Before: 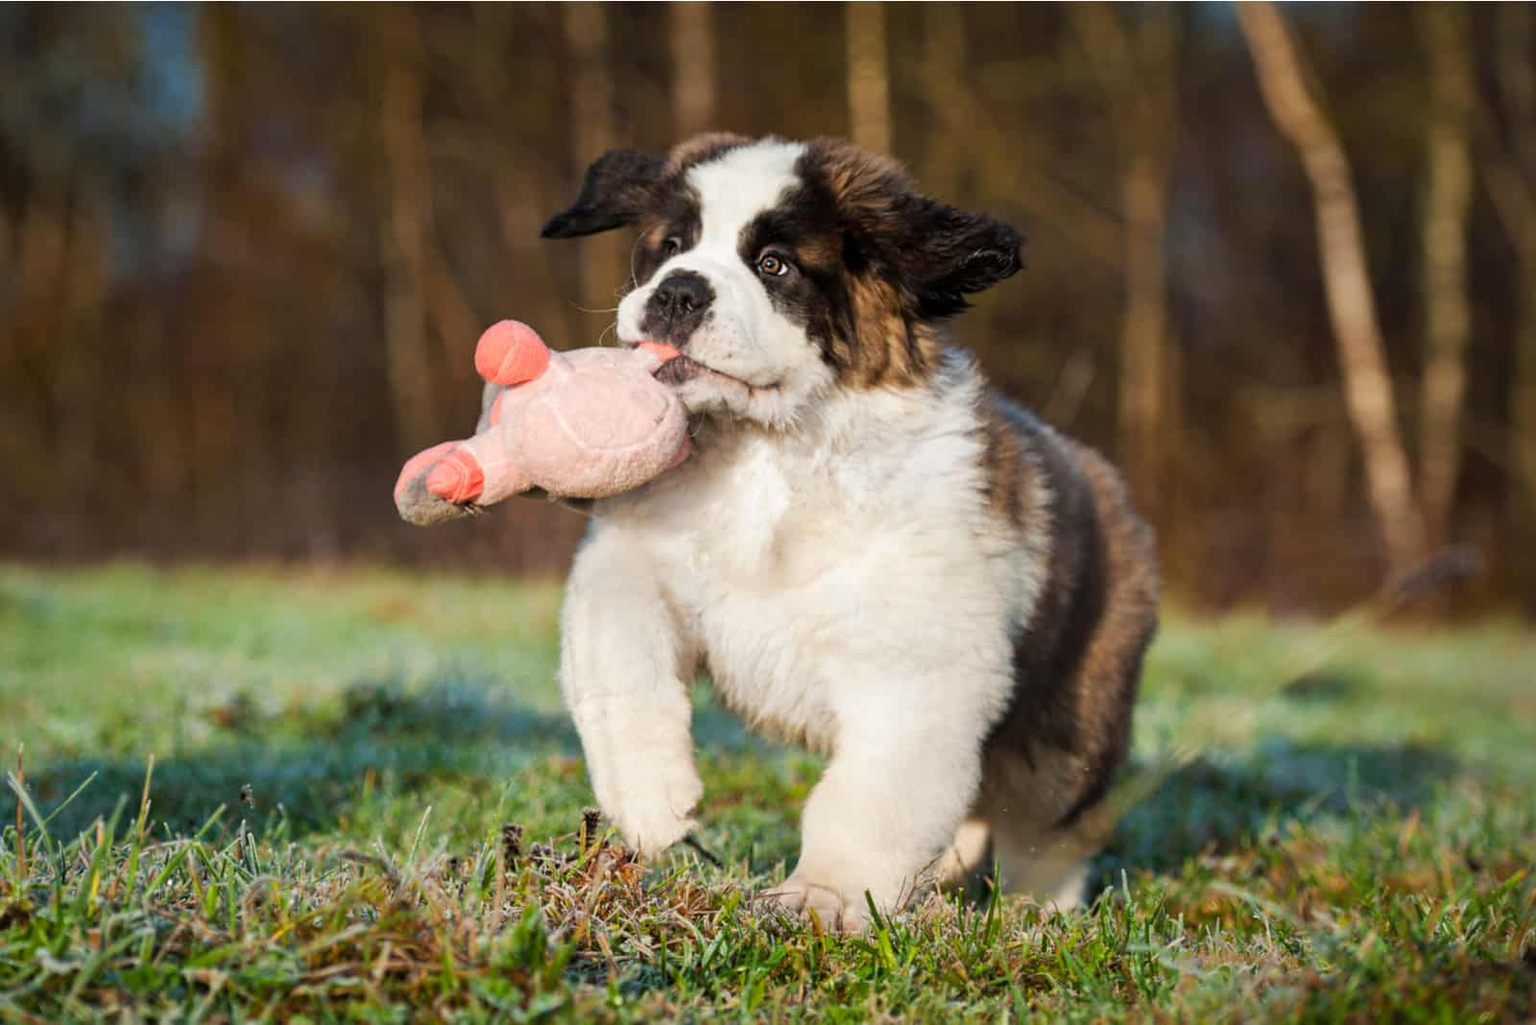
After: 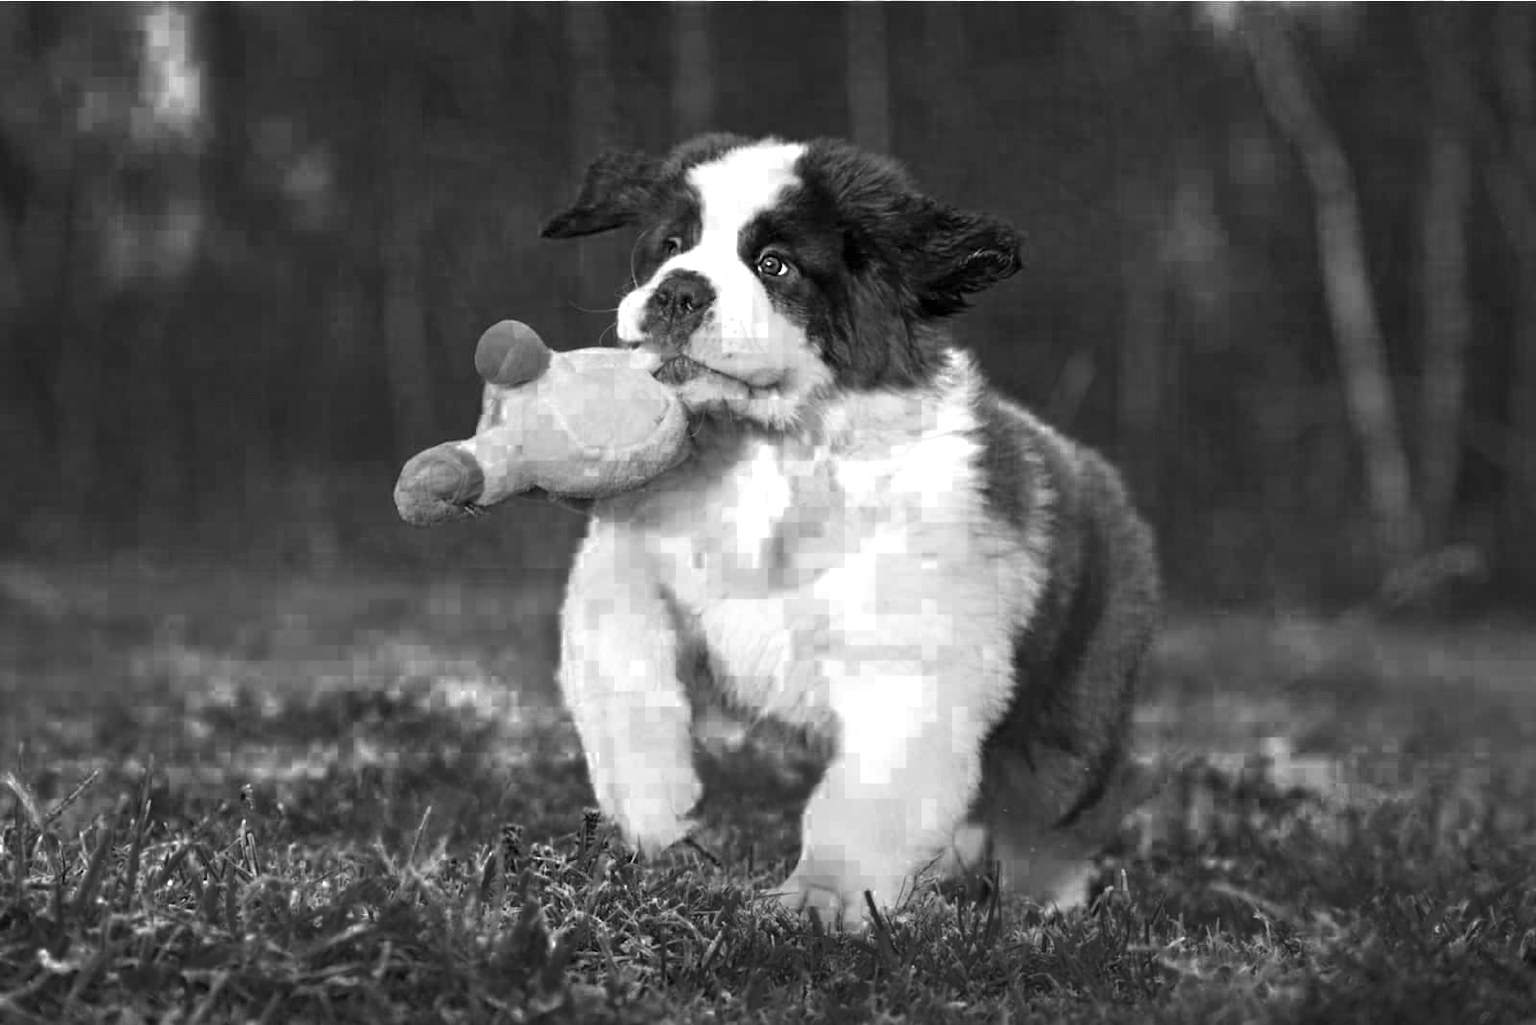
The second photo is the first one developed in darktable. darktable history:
color zones: curves: ch0 [(0.287, 0.048) (0.493, 0.484) (0.737, 0.816)]; ch1 [(0, 0) (0.143, 0) (0.286, 0) (0.429, 0) (0.571, 0) (0.714, 0) (0.857, 0)], mix 40.74%
exposure: black level correction 0, exposure 1 EV, compensate highlight preservation false
contrast brightness saturation: contrast 0.045, saturation 0.158
